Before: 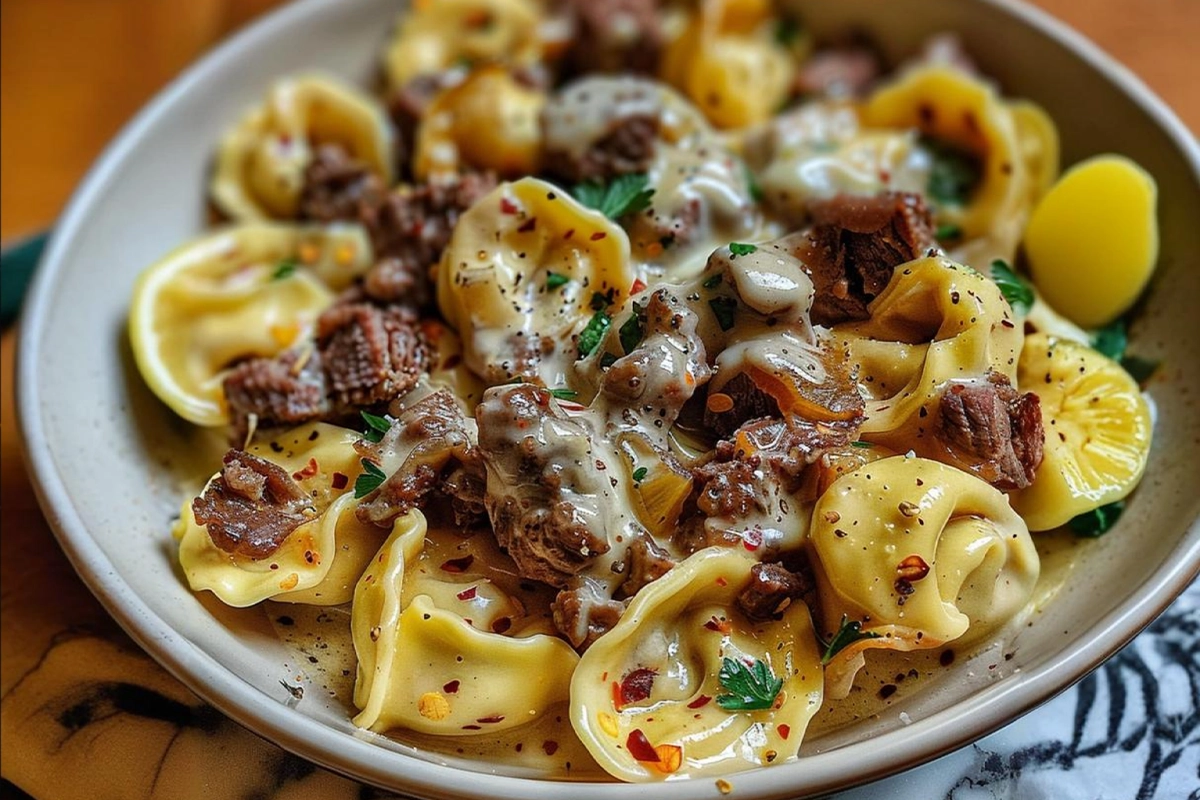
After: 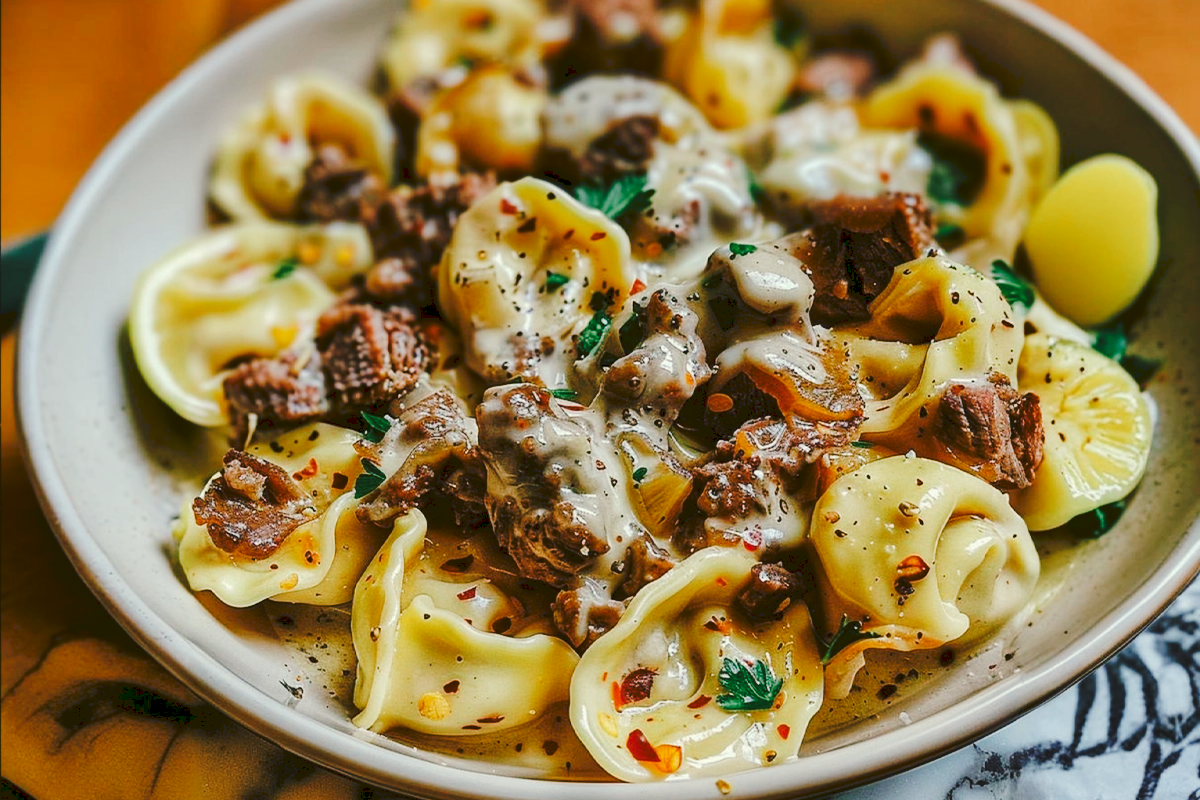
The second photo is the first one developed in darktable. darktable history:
tone curve: curves: ch0 [(0, 0) (0.003, 0.096) (0.011, 0.097) (0.025, 0.096) (0.044, 0.099) (0.069, 0.109) (0.1, 0.129) (0.136, 0.149) (0.177, 0.176) (0.224, 0.22) (0.277, 0.288) (0.335, 0.385) (0.399, 0.49) (0.468, 0.581) (0.543, 0.661) (0.623, 0.729) (0.709, 0.79) (0.801, 0.849) (0.898, 0.912) (1, 1)], preserve colors none
color look up table: target L [95.99, 89.52, 90.52, 84.75, 68.88, 64.39, 66.36, 52.6, 45.39, 44.62, 37.91, 34.5, 15.2, 200.56, 83.88, 82.56, 79.09, 66.99, 71.13, 57.03, 49.43, 49.51, 47.63, 47.18, 47.65, 30.86, 32.1, 30.51, 81.78, 60.96, 65.57, 72.14, 55.67, 50.37, 49.65, 46.13, 40.39, 32.86, 31.18, 24.4, 11.36, 2.493, 86.45, 86.34, 78.42, 59.19, 50.08, 40.92, 10.66], target a [-10.93, -29.41, -24.54, -42.96, -40.49, -37.24, -6.824, -50.07, -33.74, -18.45, -28.97, -23.44, -30.76, 0, 11.15, -0.783, 11.46, 40.22, 6.664, 59.49, 4.769, 32.69, 43.46, 72.17, 65.8, 3.991, 21.16, 37.28, 25.67, 7.306, 18.59, 51.13, 72.2, 43.75, 2.182, 62.76, 42.59, 33.92, 18.3, 6.164, 23.14, 15.85, -47.33, -24.98, -44.17, -22.33, -16.84, -15.58, -14.57], target b [29.71, 44.06, 21.72, 21.41, 6.258, 41.66, 25.07, 38.16, 16.9, 4.112, 29.78, 22.08, 25.45, 0, 27.3, 60.97, 80.16, 60.42, 8.179, 32.95, 43.71, 29.83, 49.06, 26.3, 57.91, 6.124, 54.43, 42.53, -8.774, -19.2, -37.03, -27.29, -1.604, 3.551, -5.043, -25.95, -53.81, -19.17, -65.82, -29.94, -38.69, 3.638, -2.095, -6.778, -17.85, -12.42, -39.5, -18.67, 4.436], num patches 49
